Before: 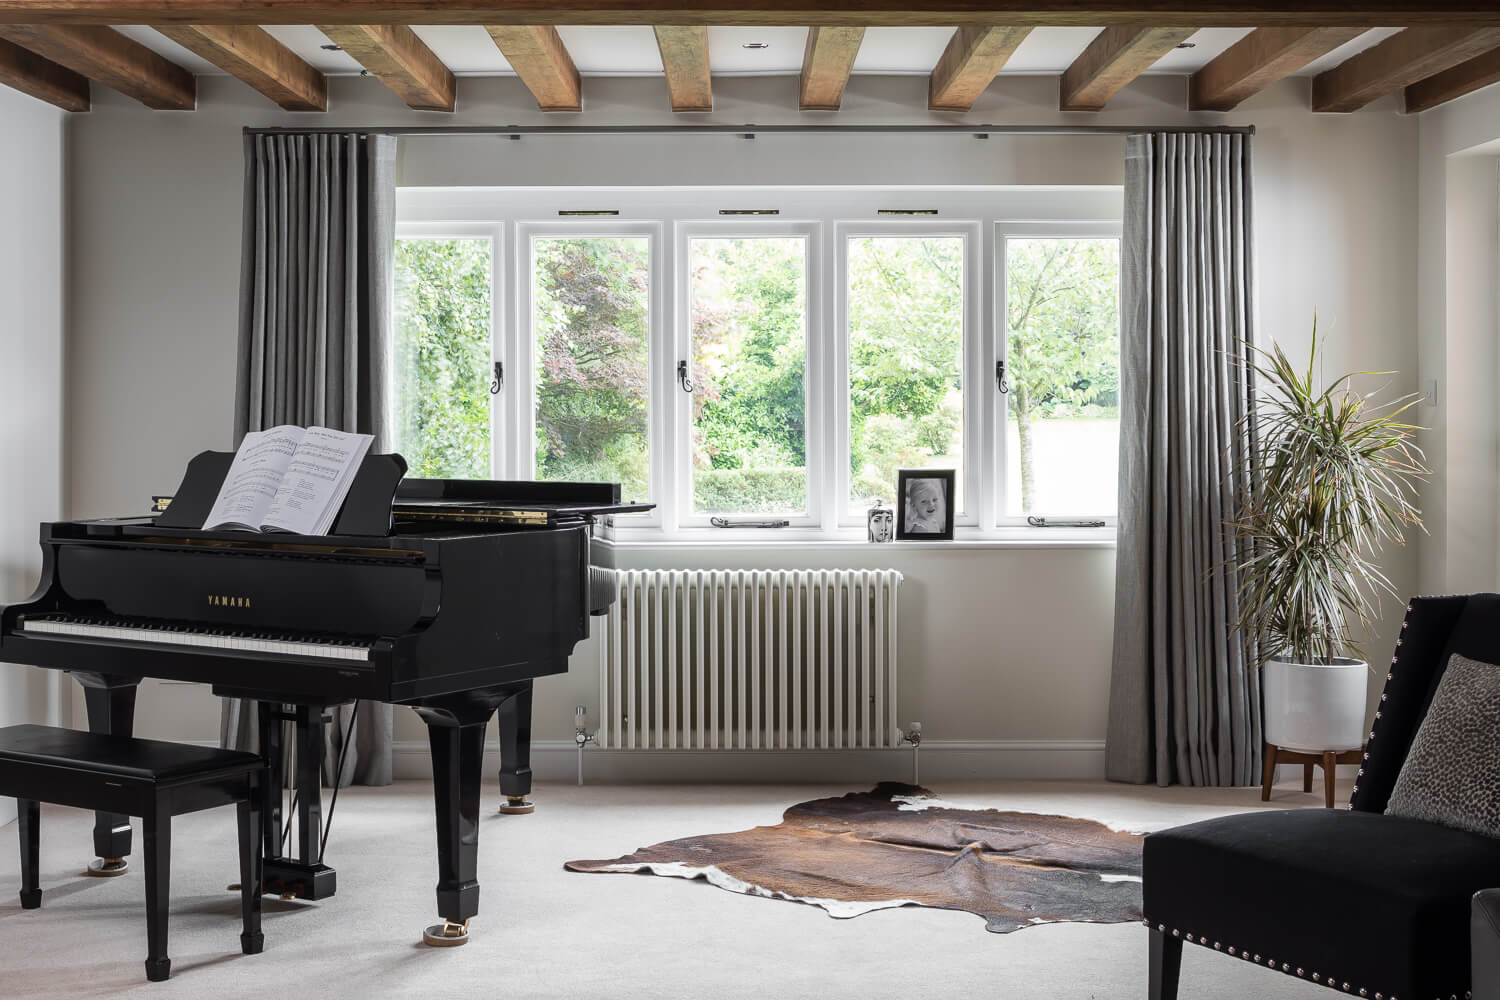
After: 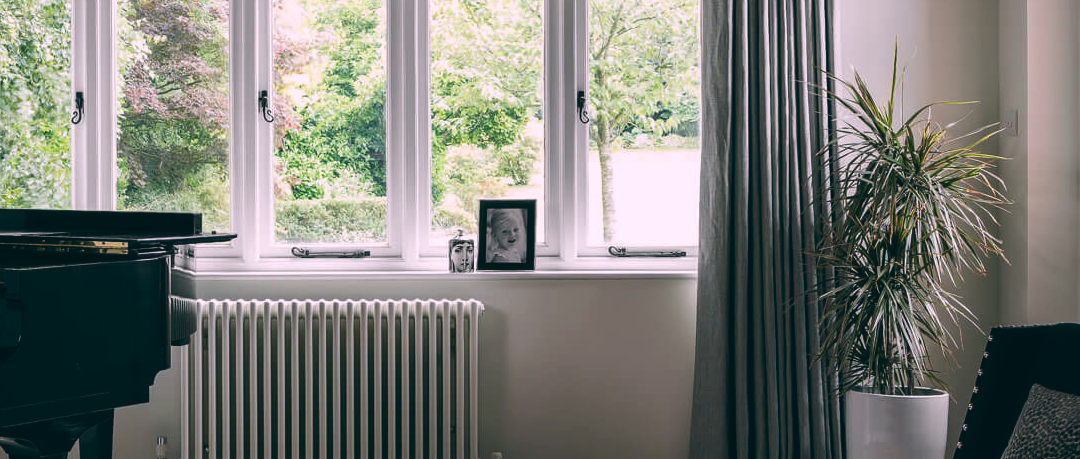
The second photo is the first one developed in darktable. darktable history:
color balance: lift [1.016, 0.983, 1, 1.017], gamma [0.78, 1.018, 1.043, 0.957], gain [0.786, 1.063, 0.937, 1.017], input saturation 118.26%, contrast 13.43%, contrast fulcrum 21.62%, output saturation 82.76%
crop and rotate: left 27.938%, top 27.046%, bottom 27.046%
